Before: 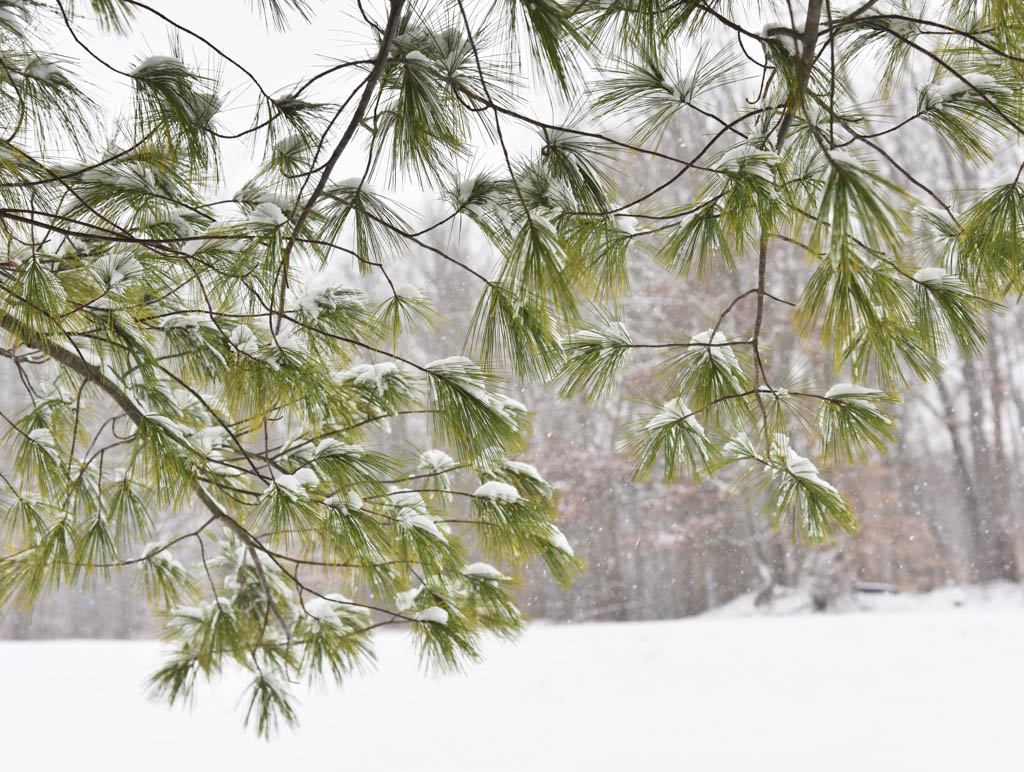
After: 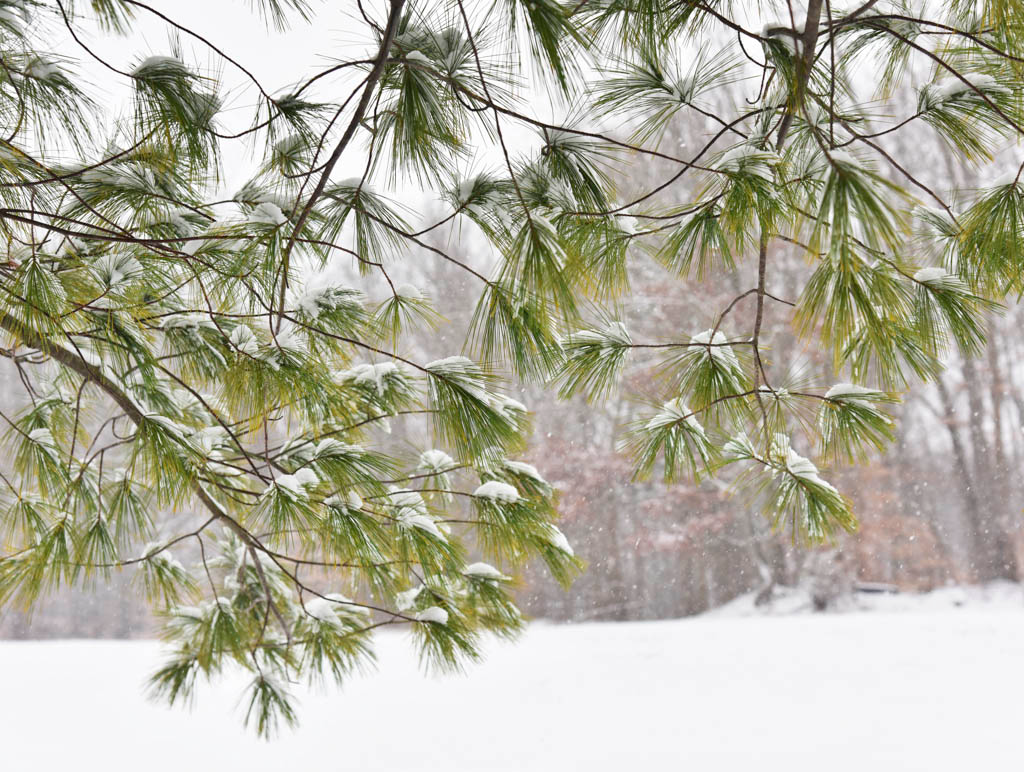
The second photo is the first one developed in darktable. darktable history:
color correction: highlights b* 0.06
